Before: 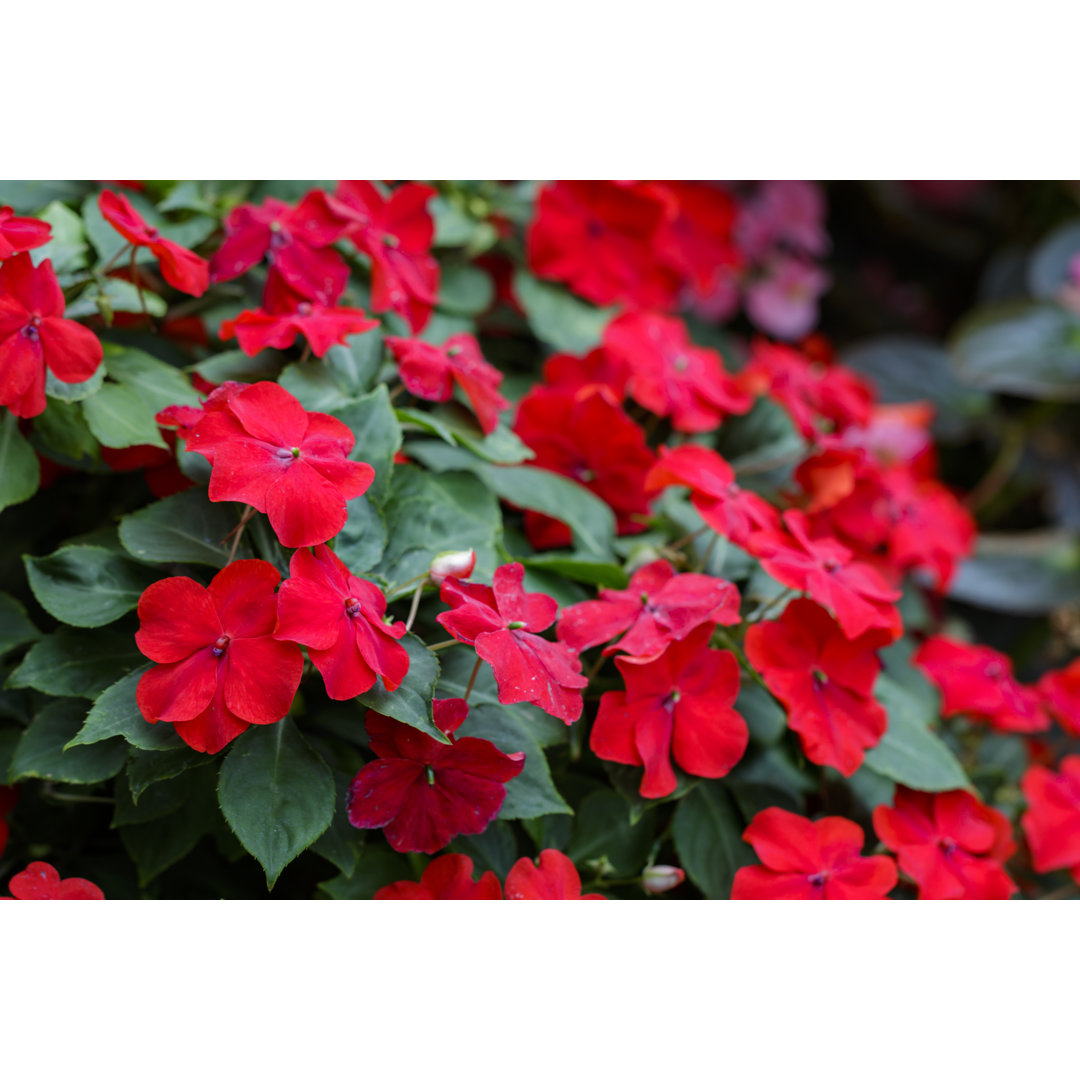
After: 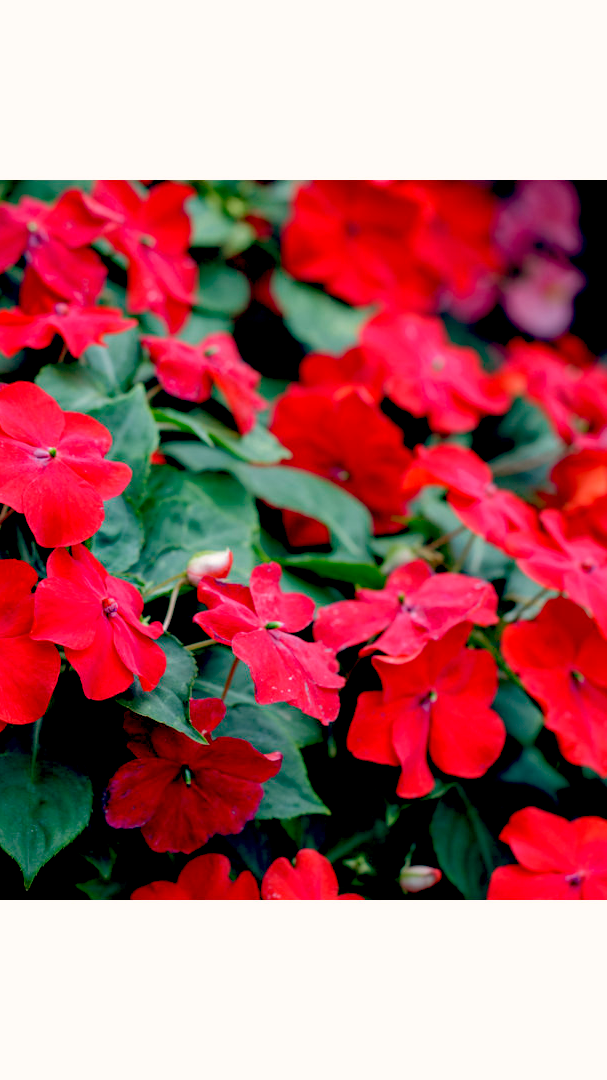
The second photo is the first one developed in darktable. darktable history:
color balance: lift [0.975, 0.993, 1, 1.015], gamma [1.1, 1, 1, 0.945], gain [1, 1.04, 1, 0.95]
crop and rotate: left 22.516%, right 21.234%
